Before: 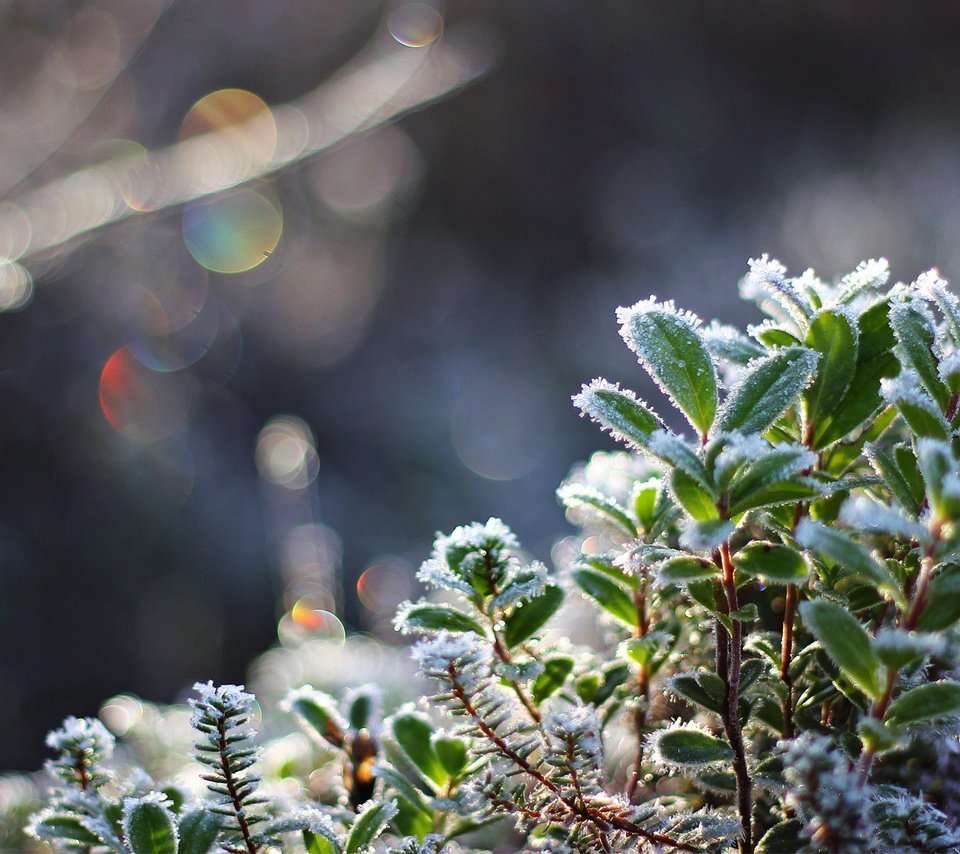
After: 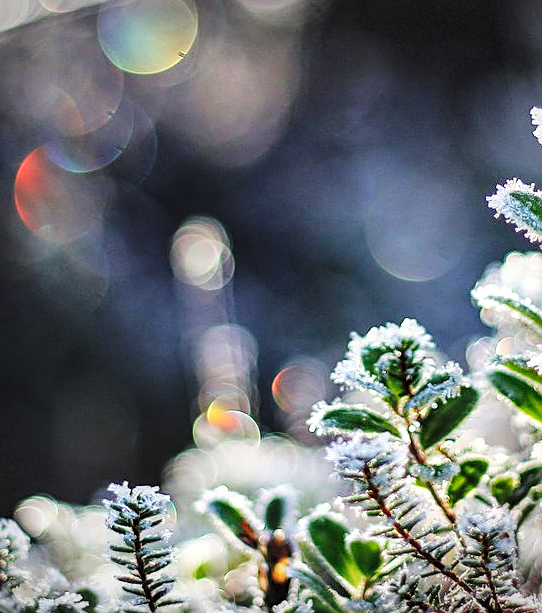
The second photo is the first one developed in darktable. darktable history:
exposure: exposure -0.59 EV, compensate highlight preservation false
vignetting: fall-off start 97.12%, brightness -0.29, width/height ratio 1.185, dithering 8-bit output
crop: left 8.887%, top 23.407%, right 34.645%, bottom 4.755%
base curve: curves: ch0 [(0, 0) (0.036, 0.025) (0.121, 0.166) (0.206, 0.329) (0.605, 0.79) (1, 1)], exposure shift 0.582, preserve colors none
contrast brightness saturation: brightness 0.152
local contrast: detail 150%
sharpen: on, module defaults
